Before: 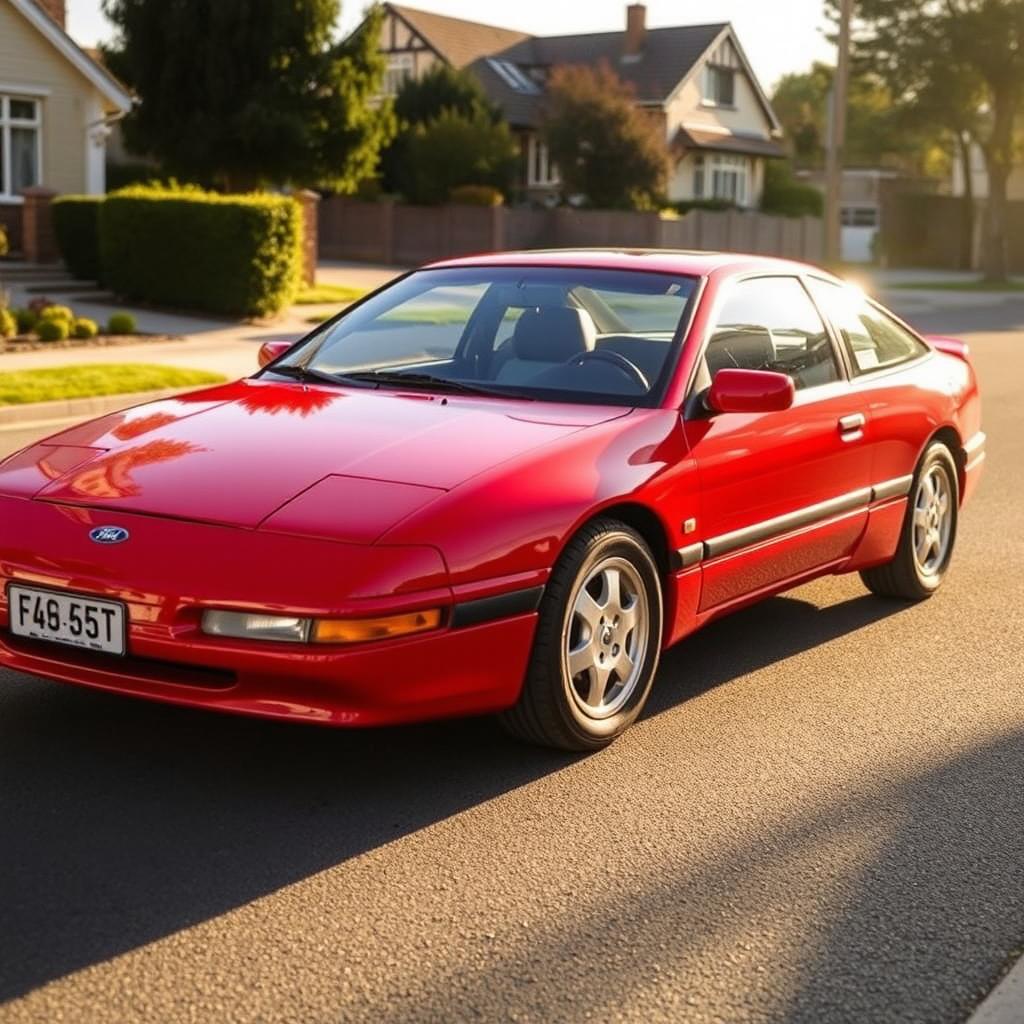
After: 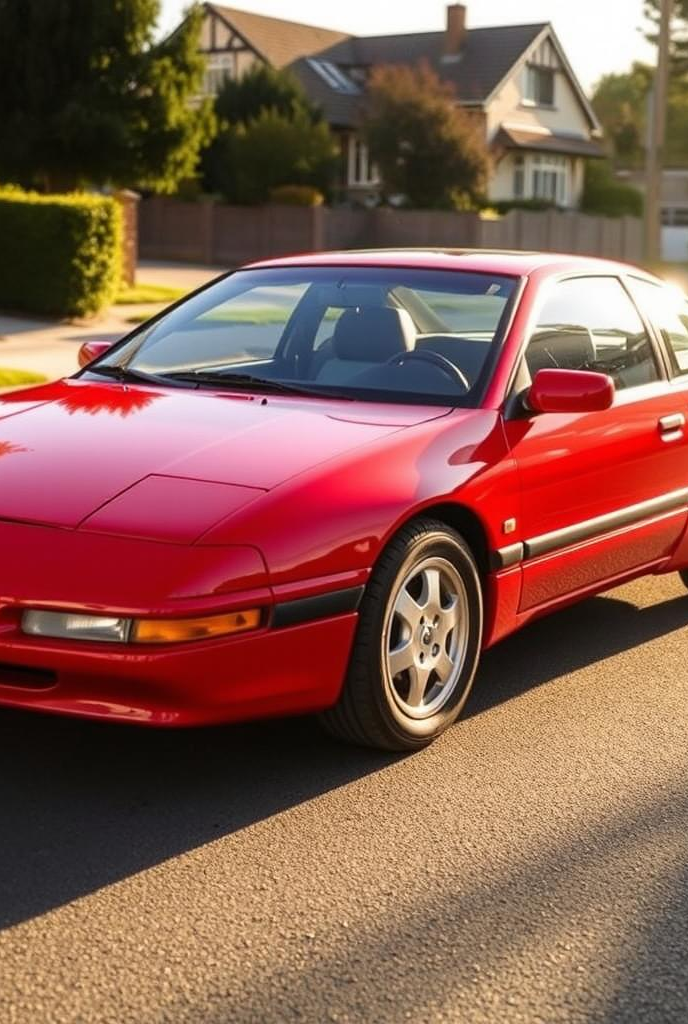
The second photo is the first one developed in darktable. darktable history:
crop and rotate: left 17.673%, right 15.078%
